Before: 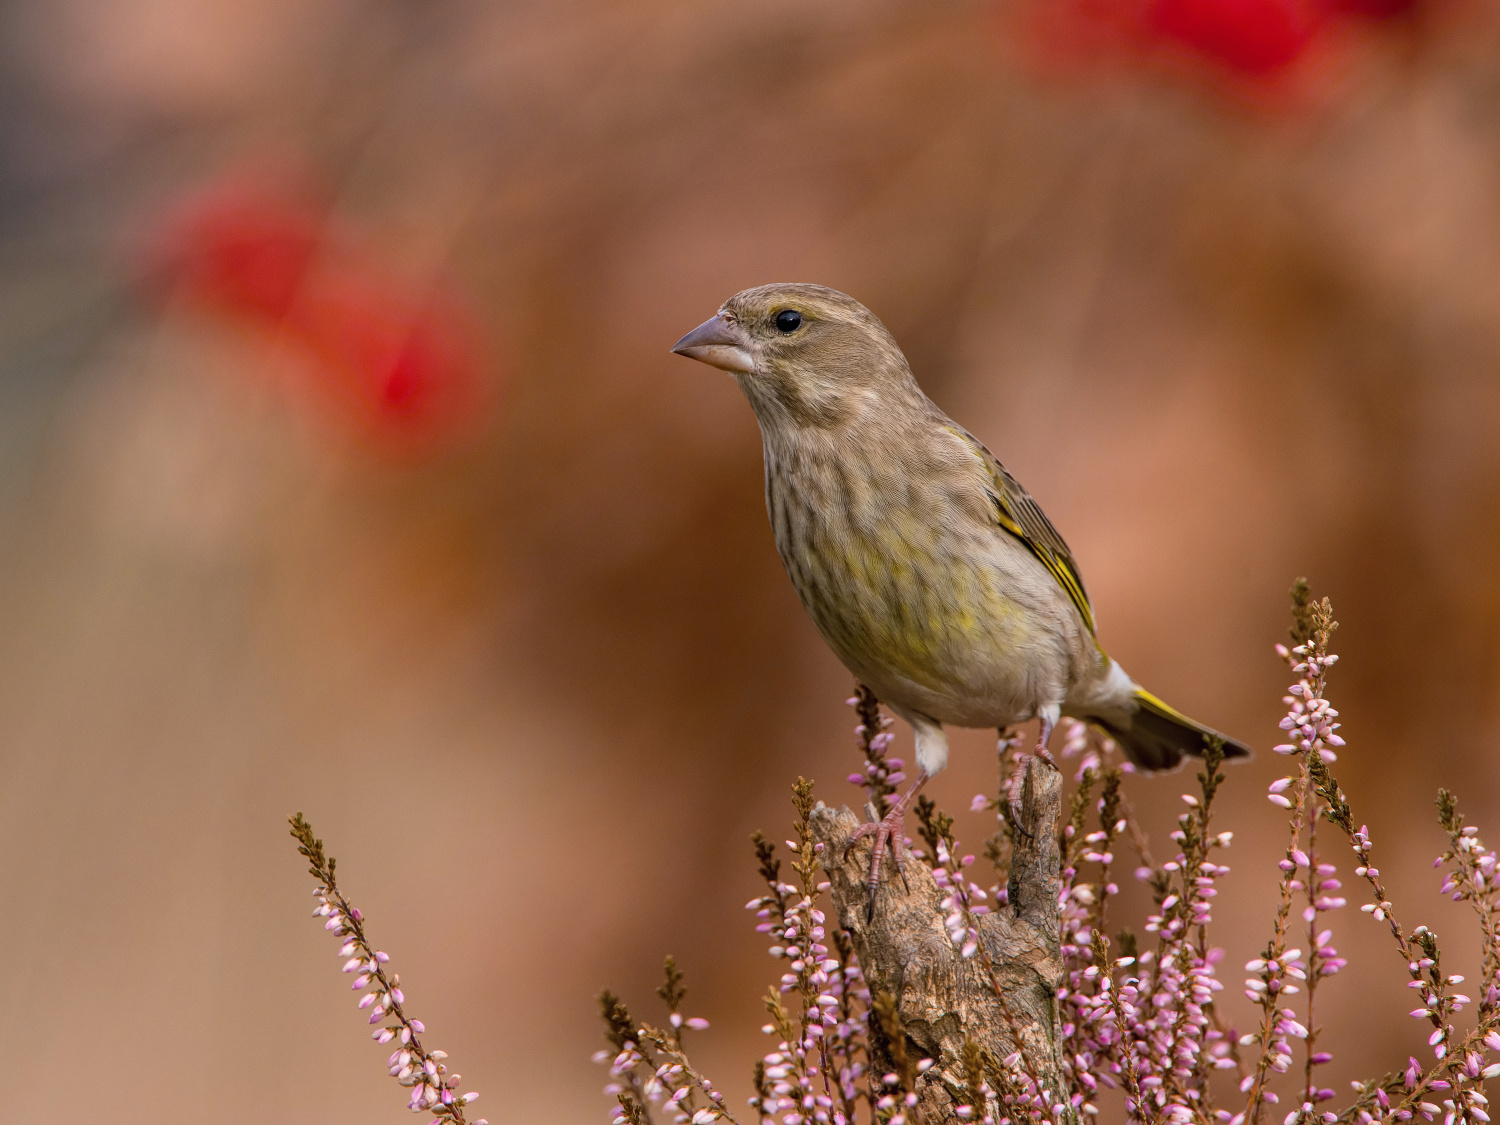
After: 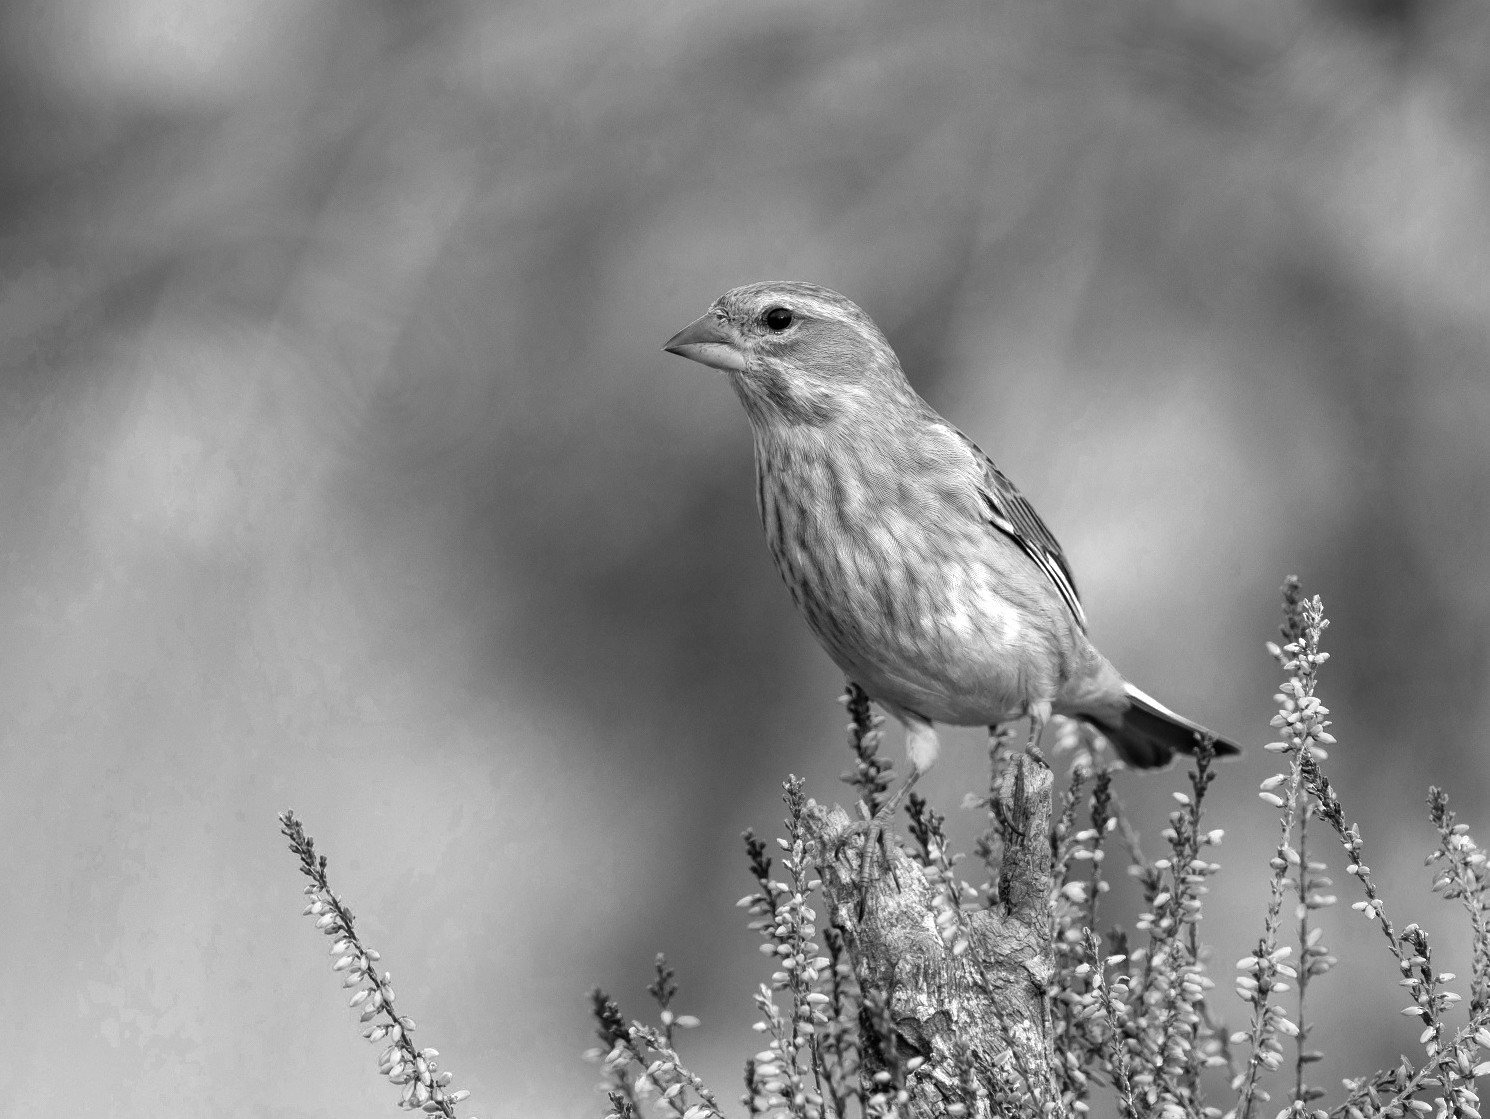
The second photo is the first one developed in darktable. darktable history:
color zones: curves: ch0 [(0, 0.554) (0.146, 0.662) (0.293, 0.86) (0.503, 0.774) (0.637, 0.106) (0.74, 0.072) (0.866, 0.488) (0.998, 0.569)]; ch1 [(0, 0) (0.143, 0) (0.286, 0) (0.429, 0) (0.571, 0) (0.714, 0) (0.857, 0)]
velvia: strength 36.57%
crop and rotate: left 0.614%, top 0.179%, bottom 0.309%
